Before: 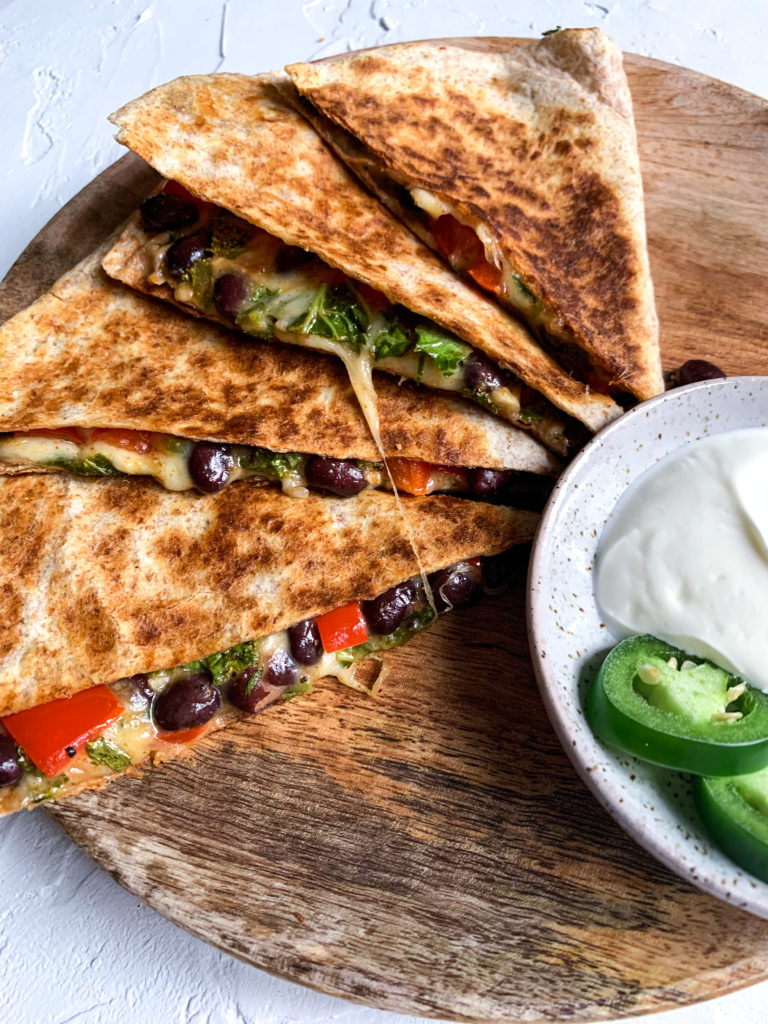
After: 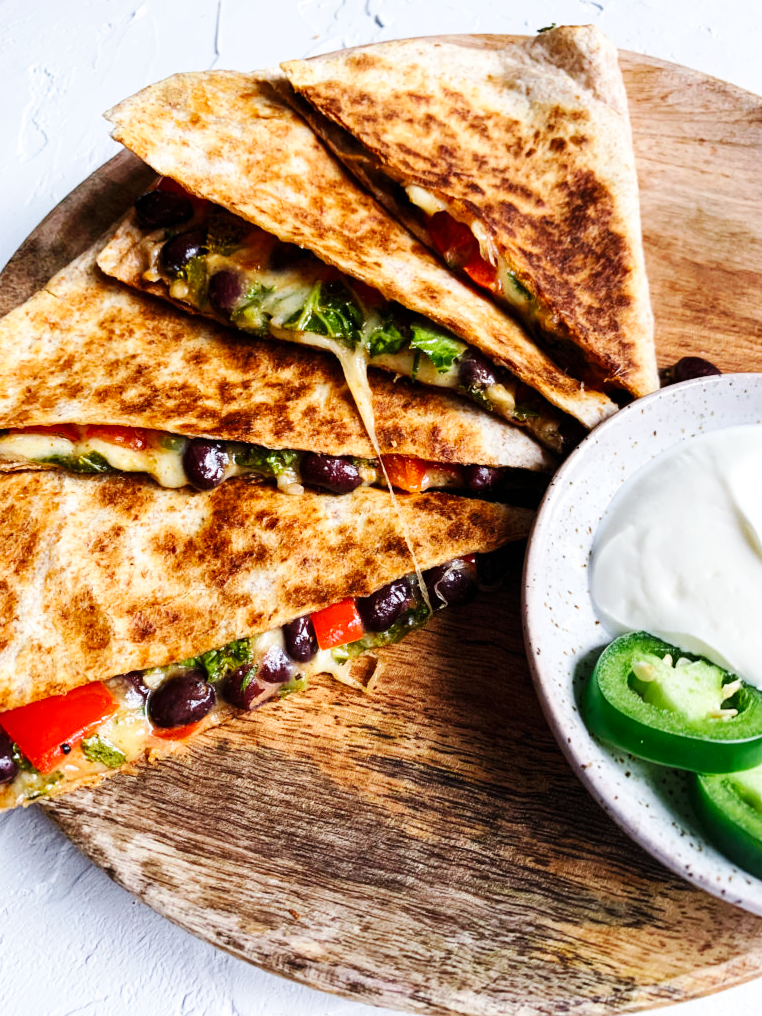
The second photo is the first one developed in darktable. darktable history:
crop and rotate: left 0.735%, top 0.375%, bottom 0.337%
base curve: curves: ch0 [(0, 0) (0.032, 0.025) (0.121, 0.166) (0.206, 0.329) (0.605, 0.79) (1, 1)], preserve colors none
